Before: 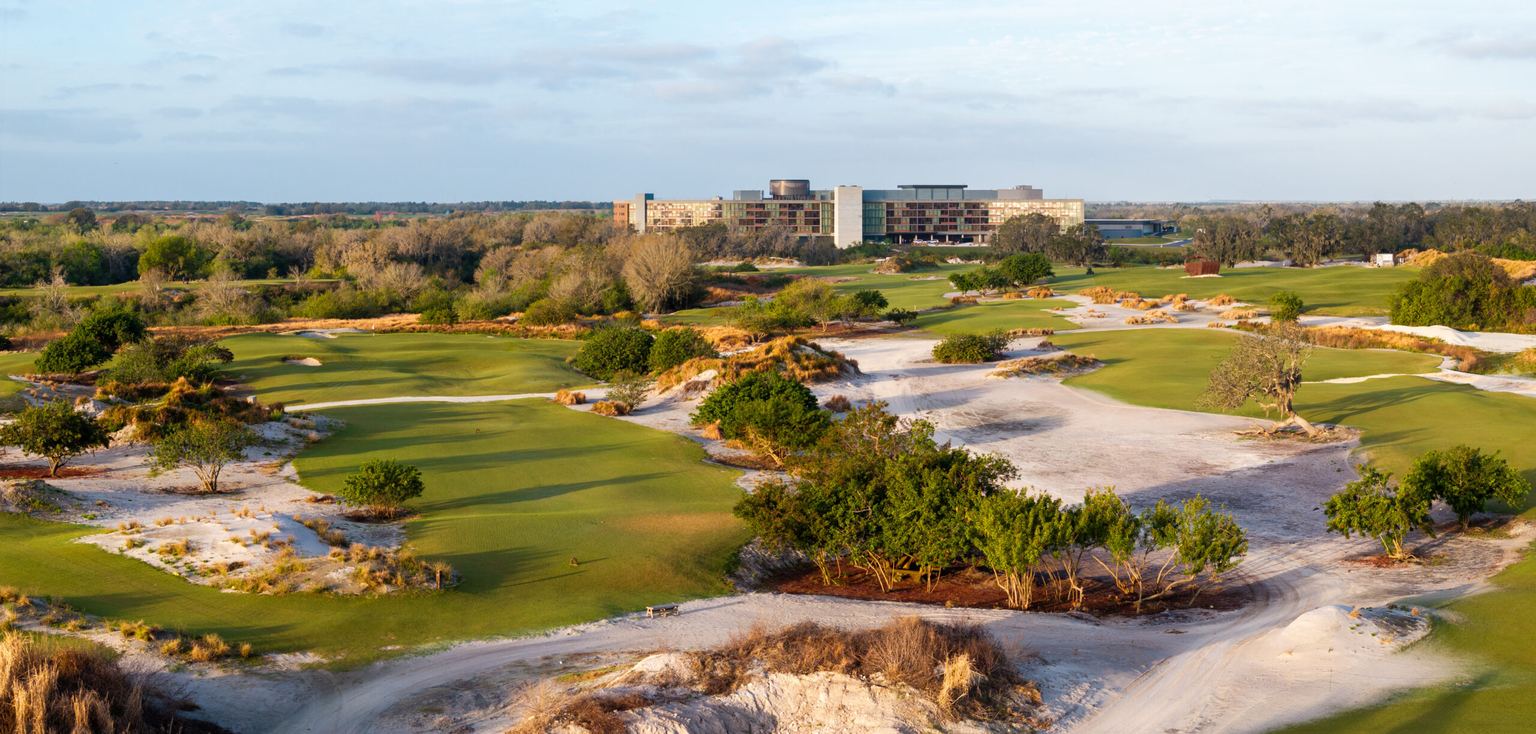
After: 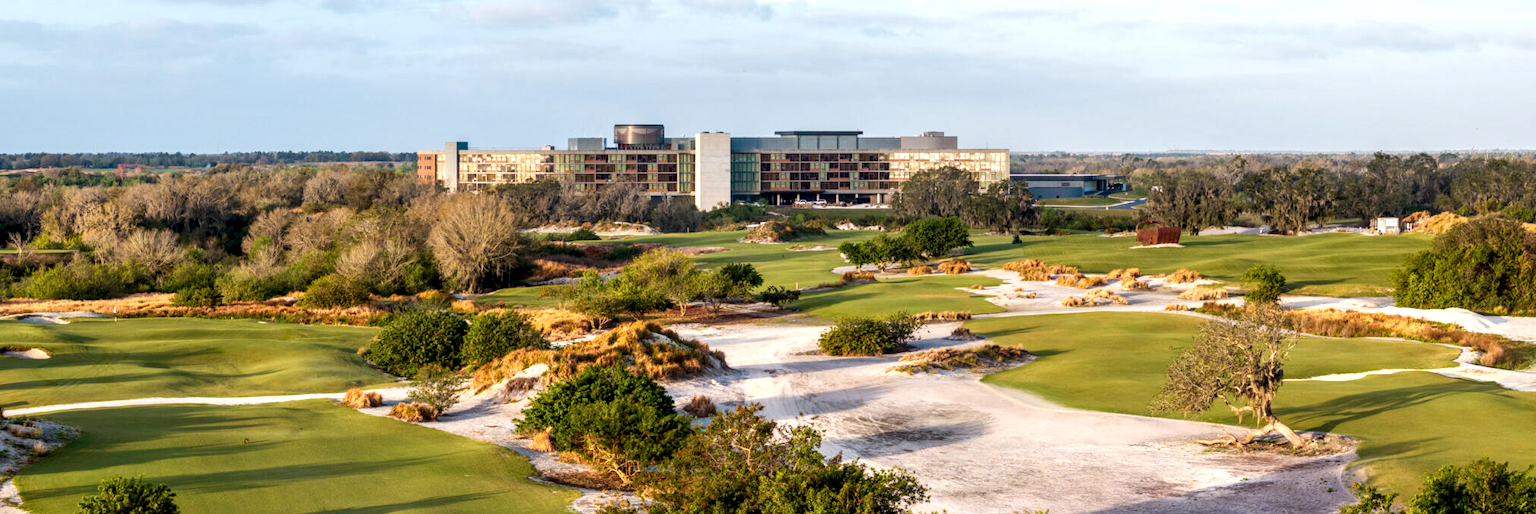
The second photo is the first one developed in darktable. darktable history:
exposure: black level correction 0, exposure 0.877 EV, compensate exposure bias true, compensate highlight preservation false
crop: left 18.38%, top 11.092%, right 2.134%, bottom 33.217%
local contrast: detail 150%
